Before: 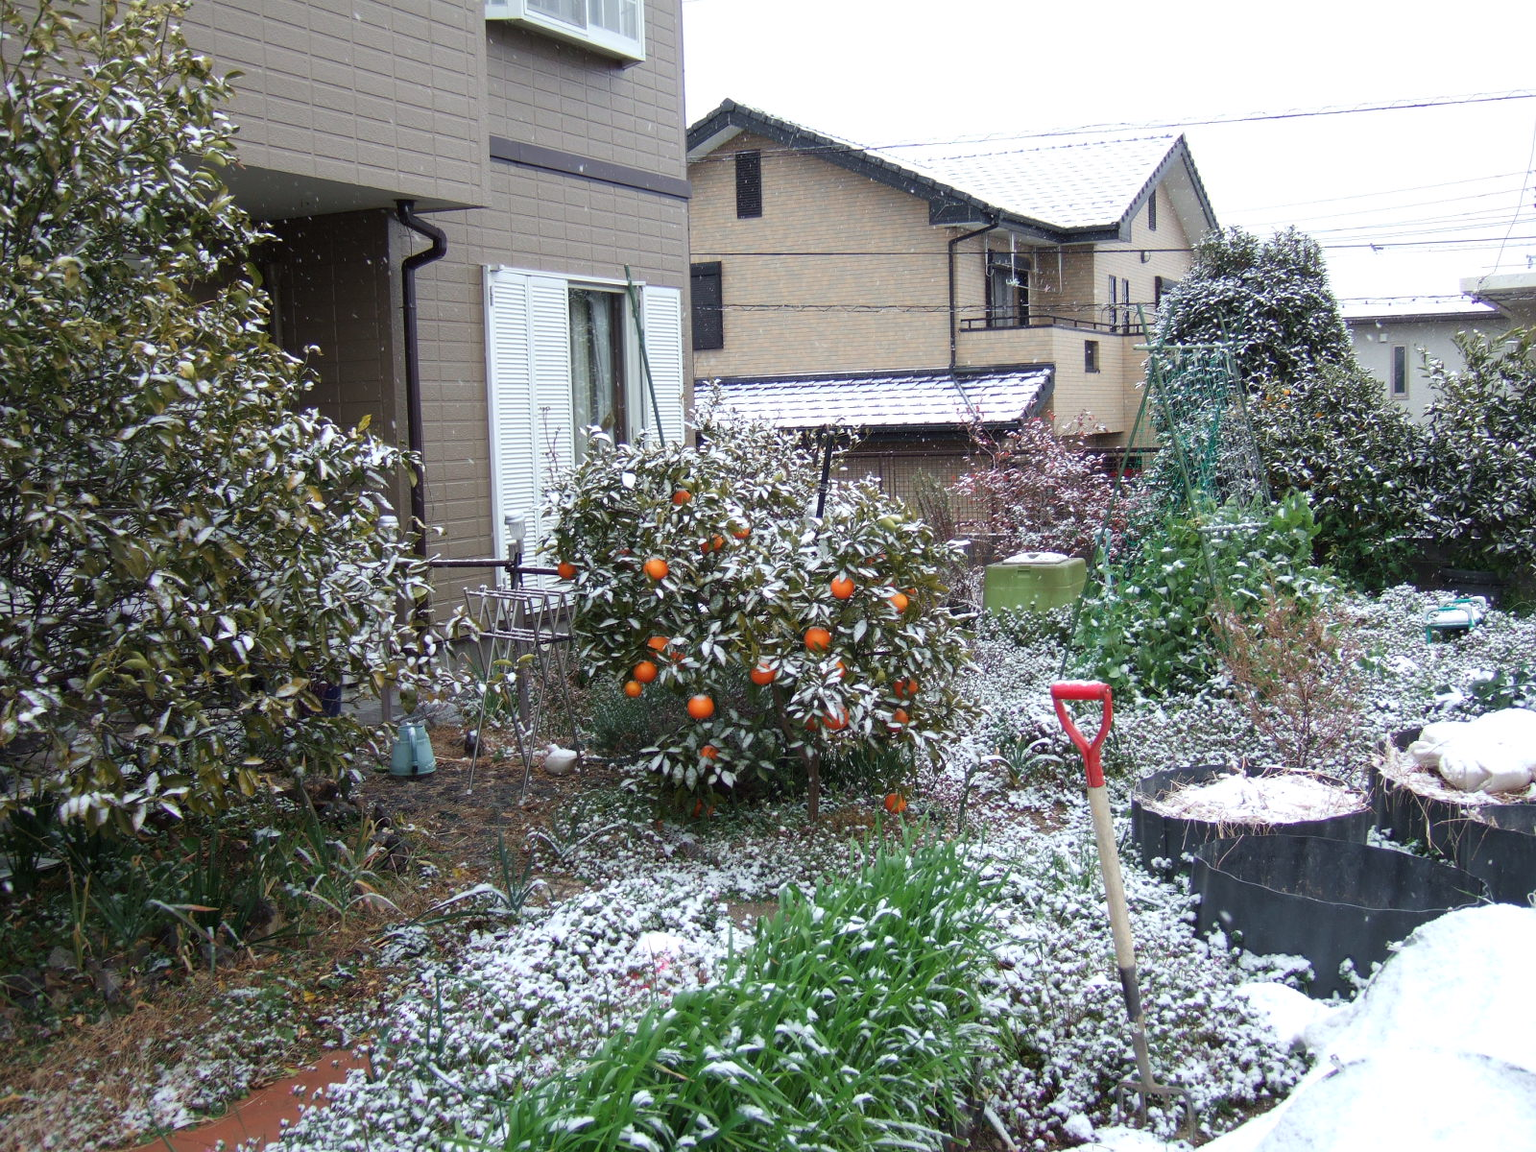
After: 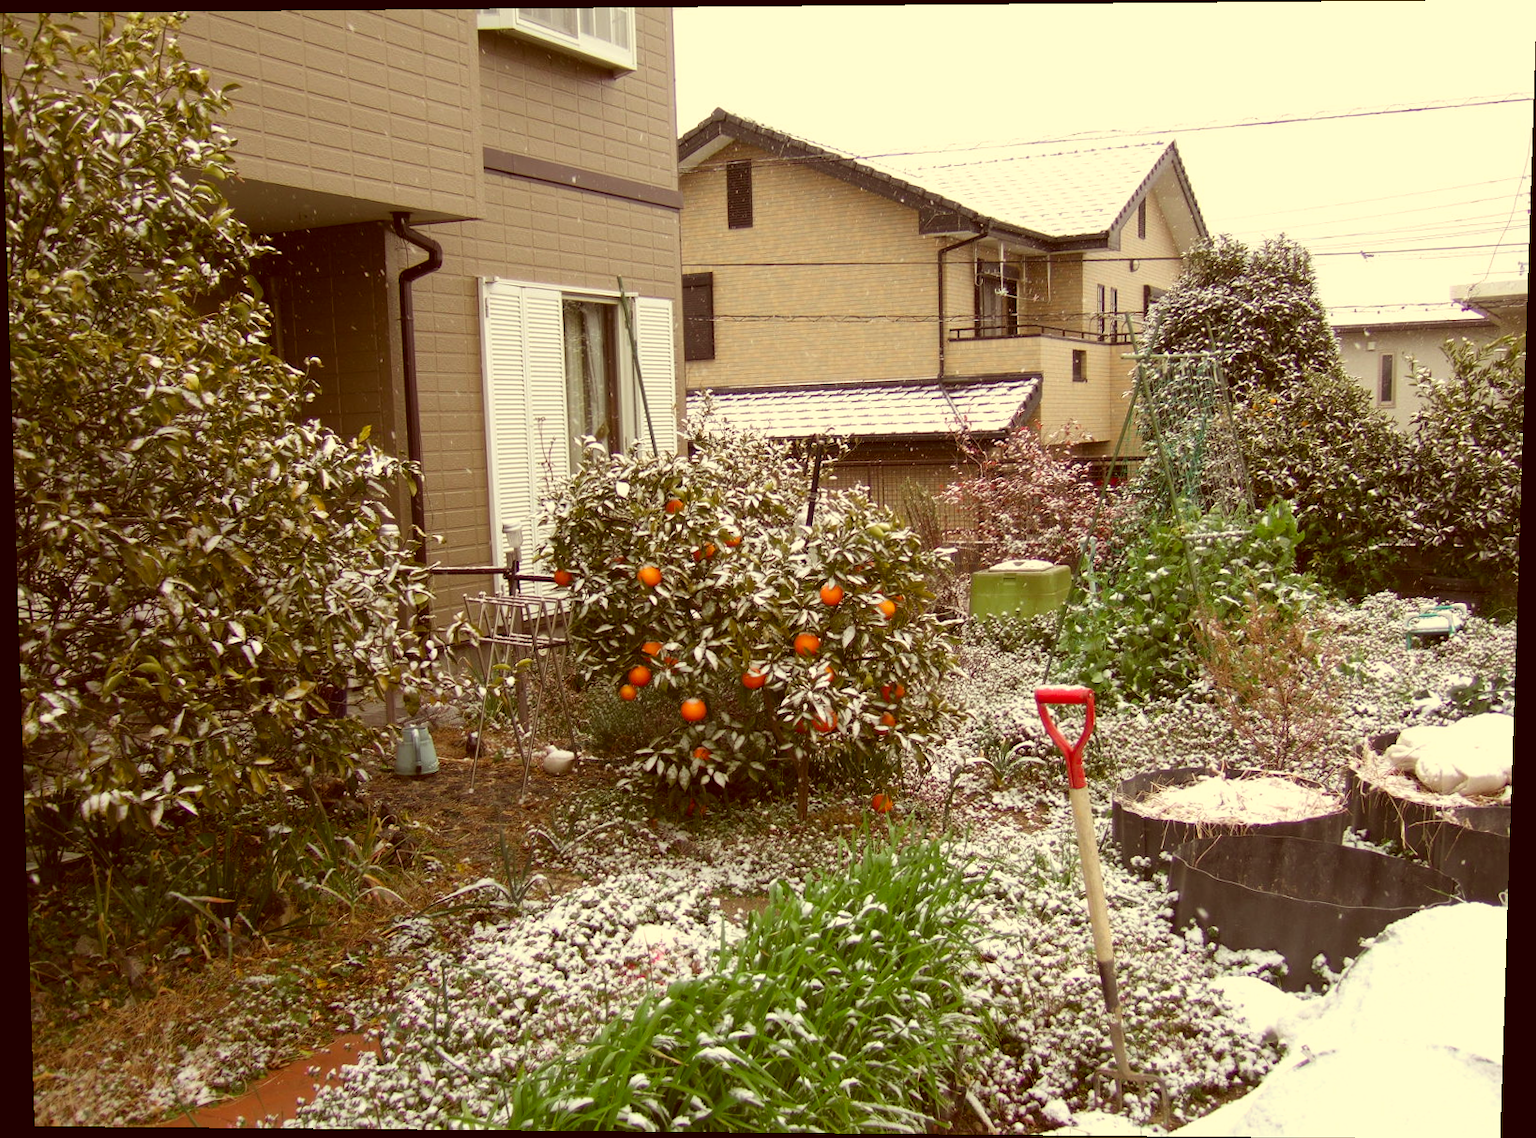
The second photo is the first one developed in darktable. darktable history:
color correction: highlights a* 1.12, highlights b* 24.26, shadows a* 15.58, shadows b* 24.26
rotate and perspective: lens shift (vertical) 0.048, lens shift (horizontal) -0.024, automatic cropping off
